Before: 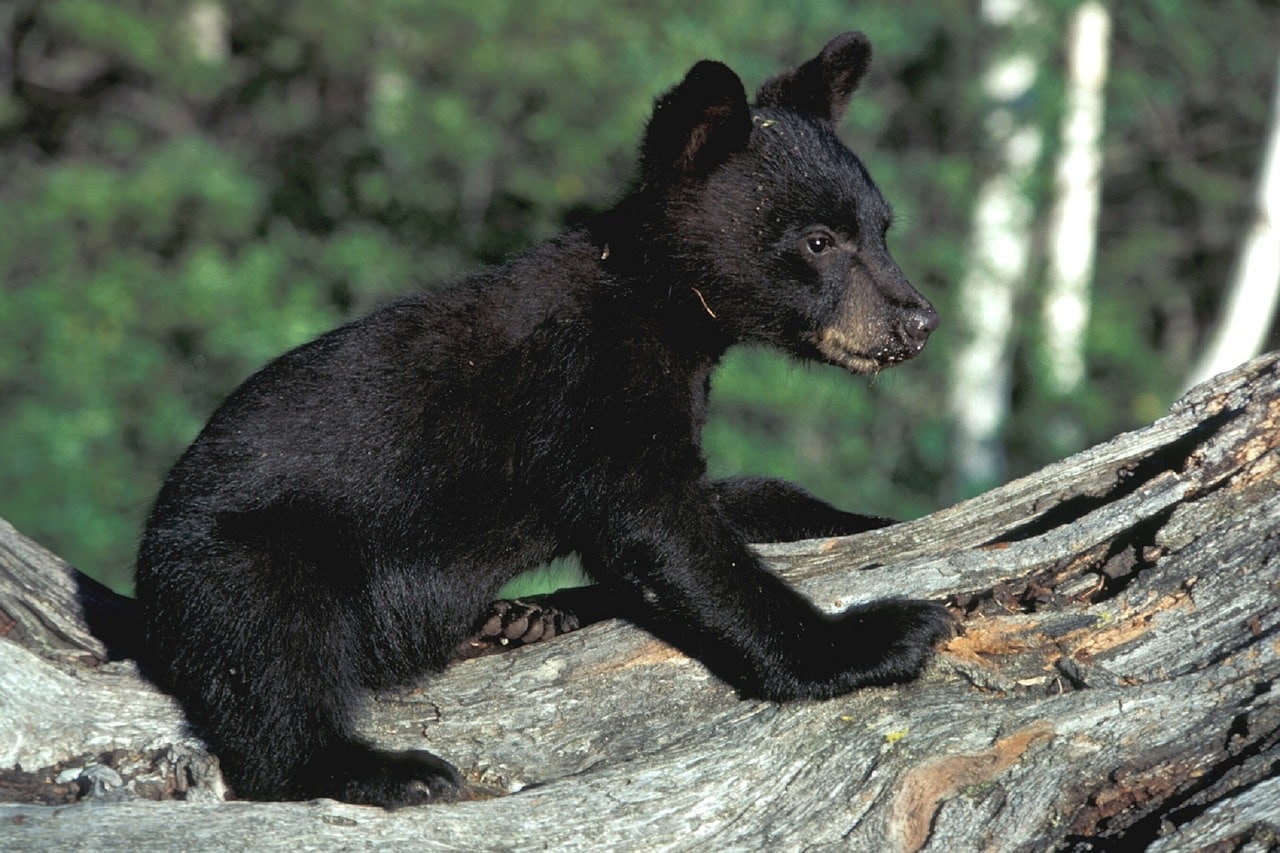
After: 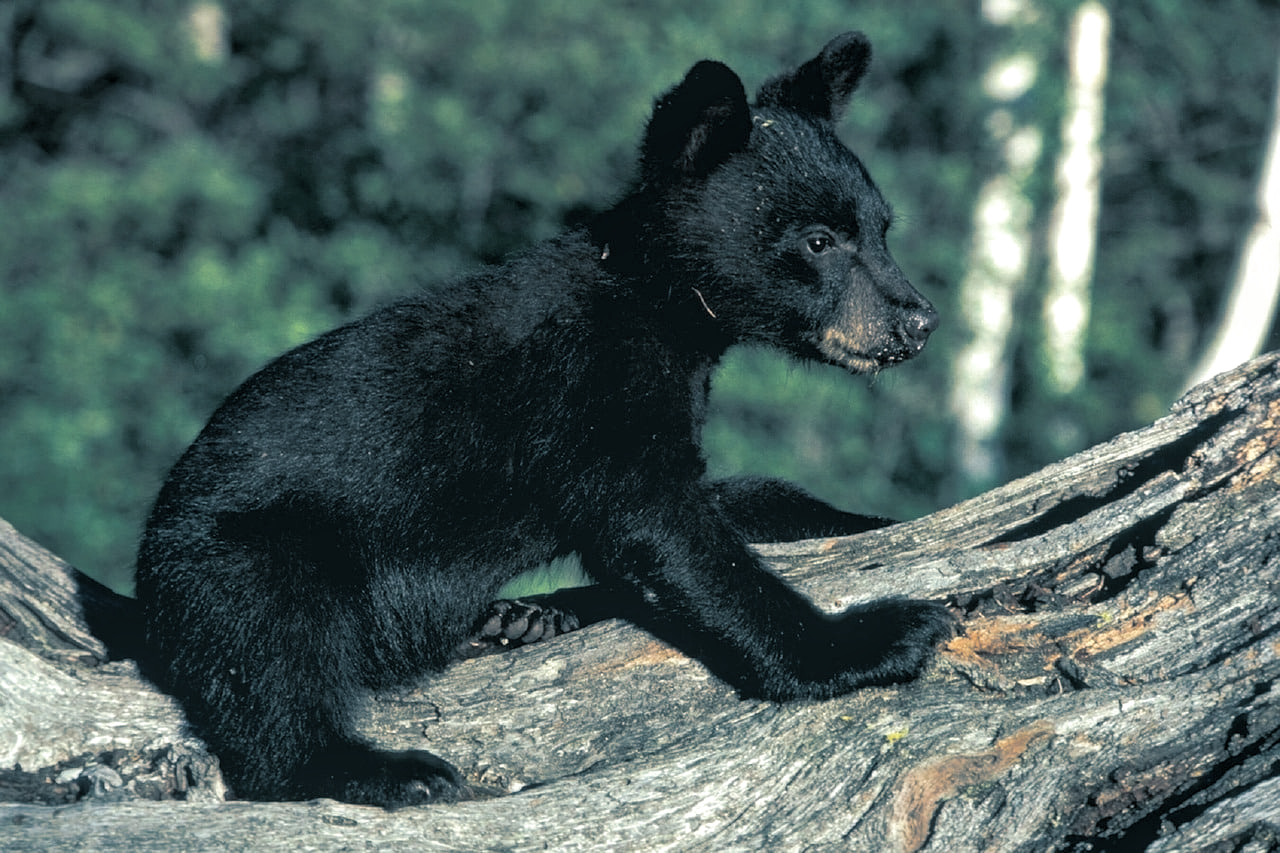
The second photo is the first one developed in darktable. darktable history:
split-toning: shadows › hue 205.2°, shadows › saturation 0.43, highlights › hue 54°, highlights › saturation 0.54
local contrast: on, module defaults
